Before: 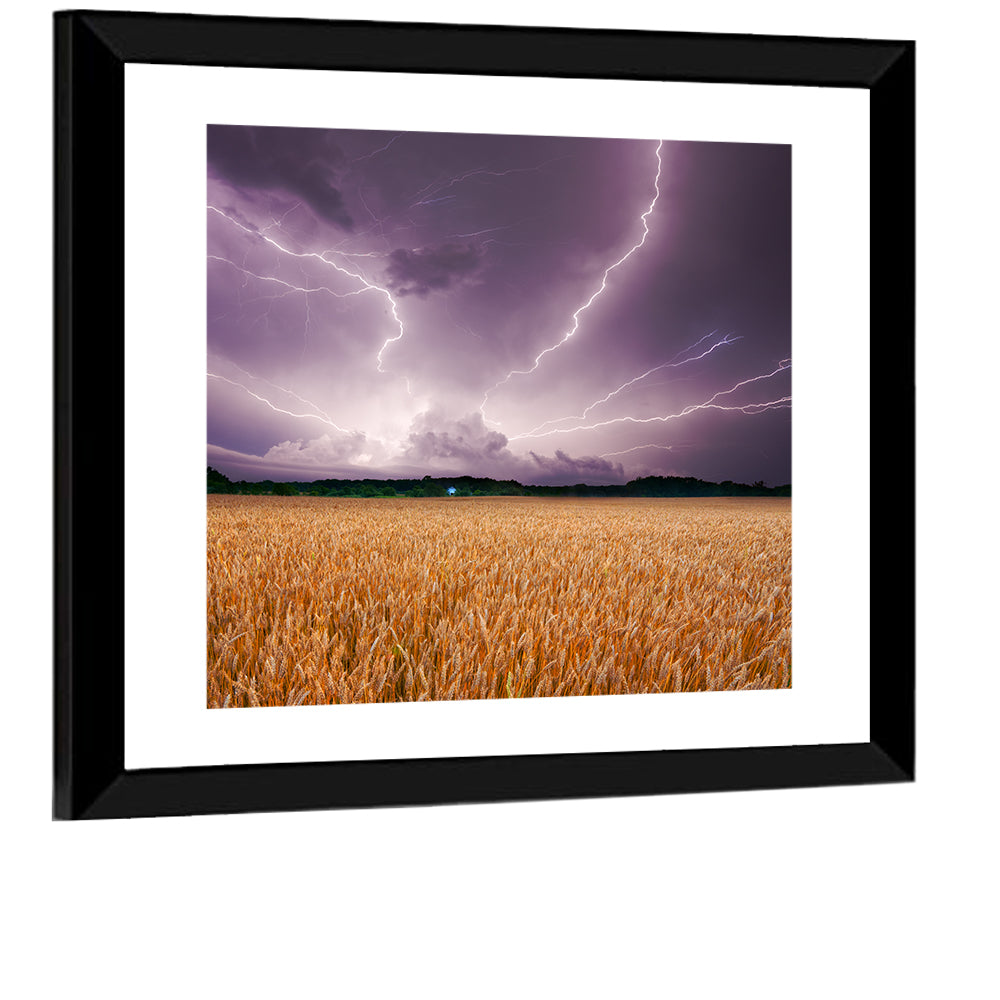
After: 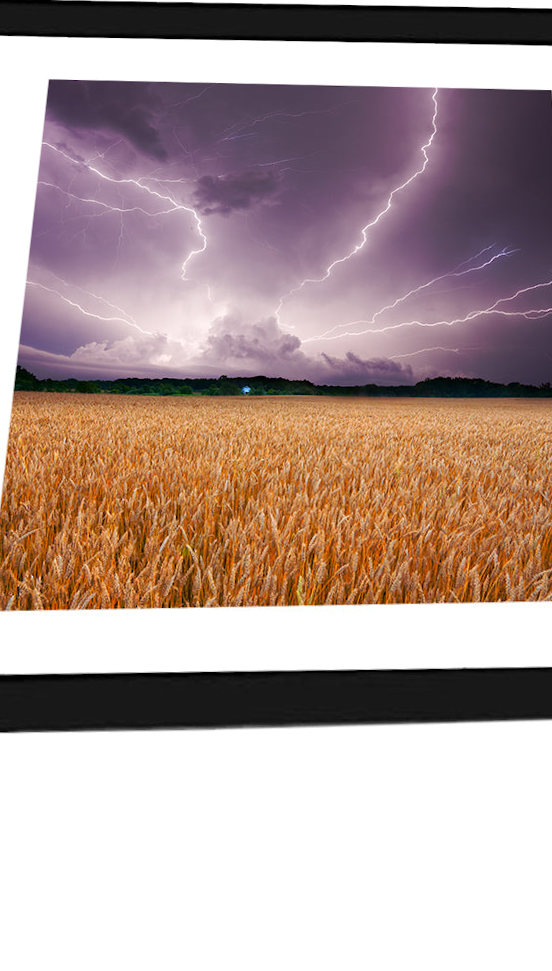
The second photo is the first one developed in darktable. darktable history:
crop and rotate: left 12.648%, right 20.685%
rotate and perspective: rotation 0.72°, lens shift (vertical) -0.352, lens shift (horizontal) -0.051, crop left 0.152, crop right 0.859, crop top 0.019, crop bottom 0.964
